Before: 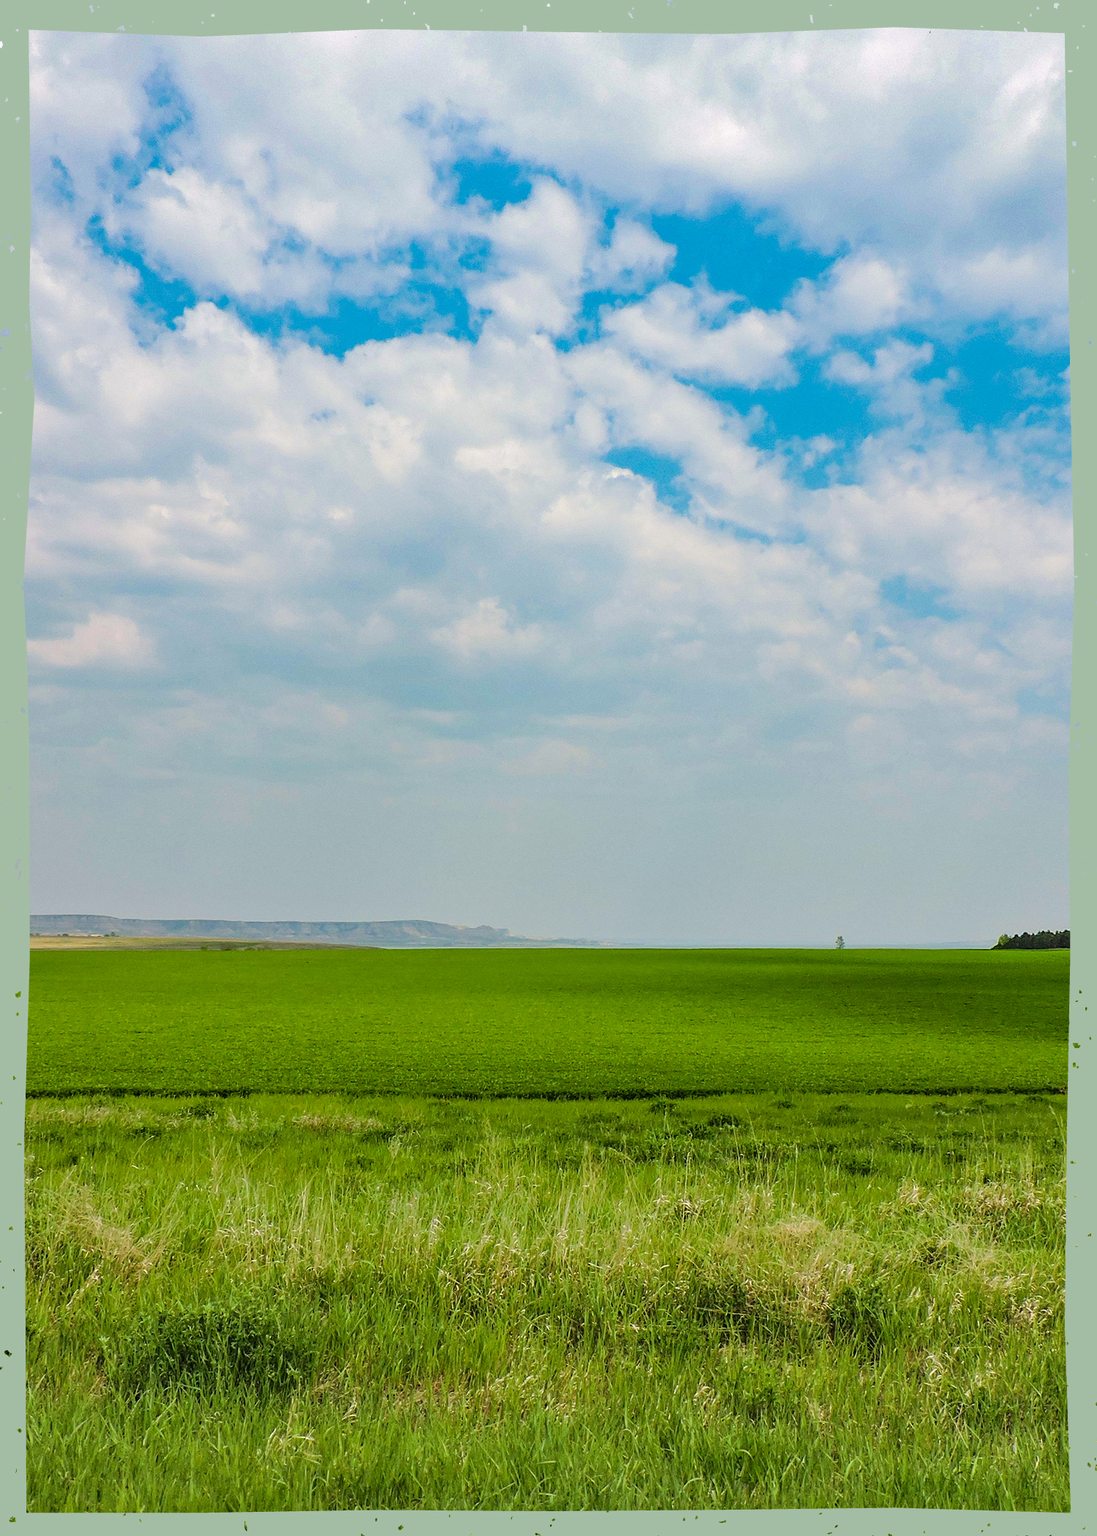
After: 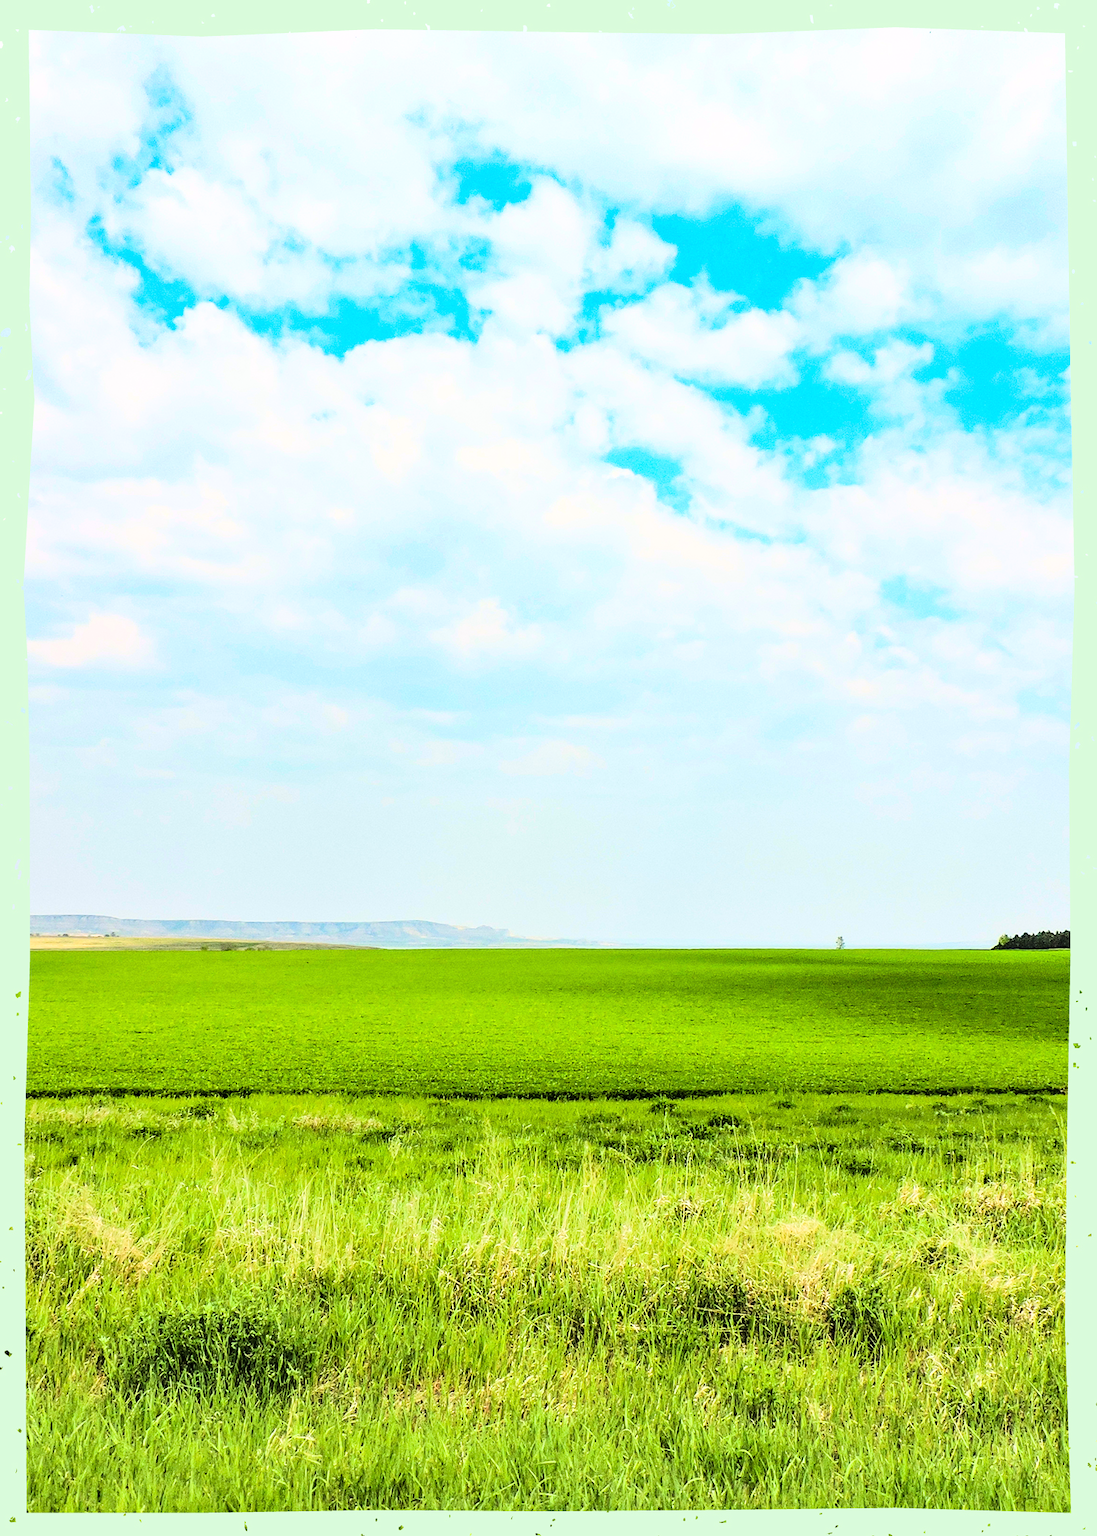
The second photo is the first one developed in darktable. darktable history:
tone equalizer: edges refinement/feathering 500, mask exposure compensation -1.57 EV, preserve details no
base curve: curves: ch0 [(0, 0) (0.007, 0.004) (0.027, 0.03) (0.046, 0.07) (0.207, 0.54) (0.442, 0.872) (0.673, 0.972) (1, 1)]
